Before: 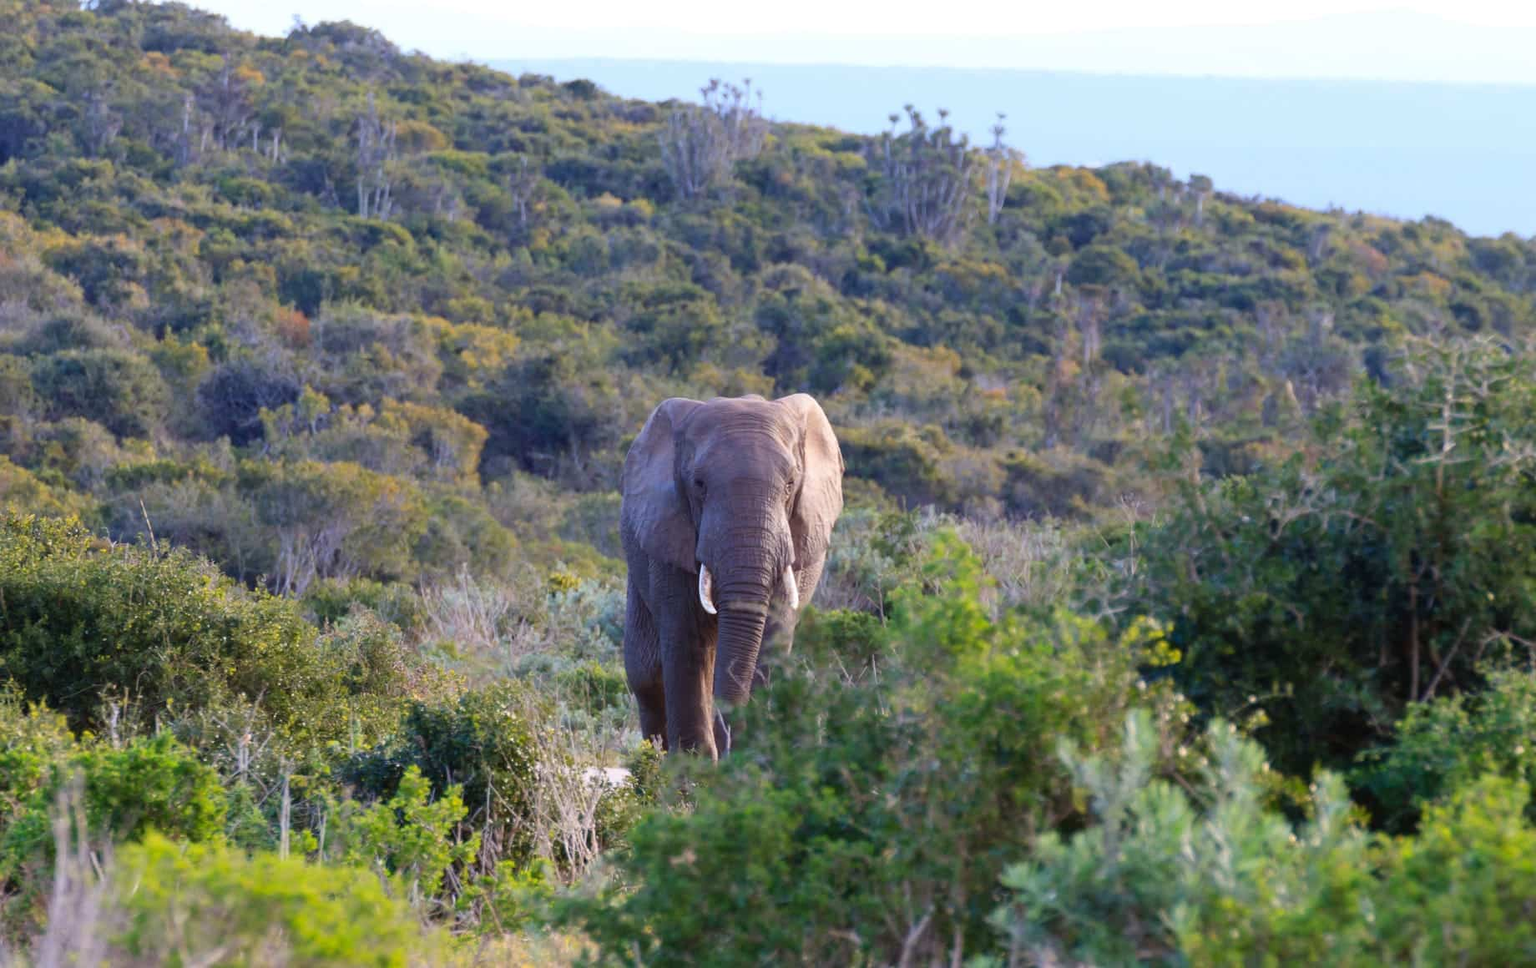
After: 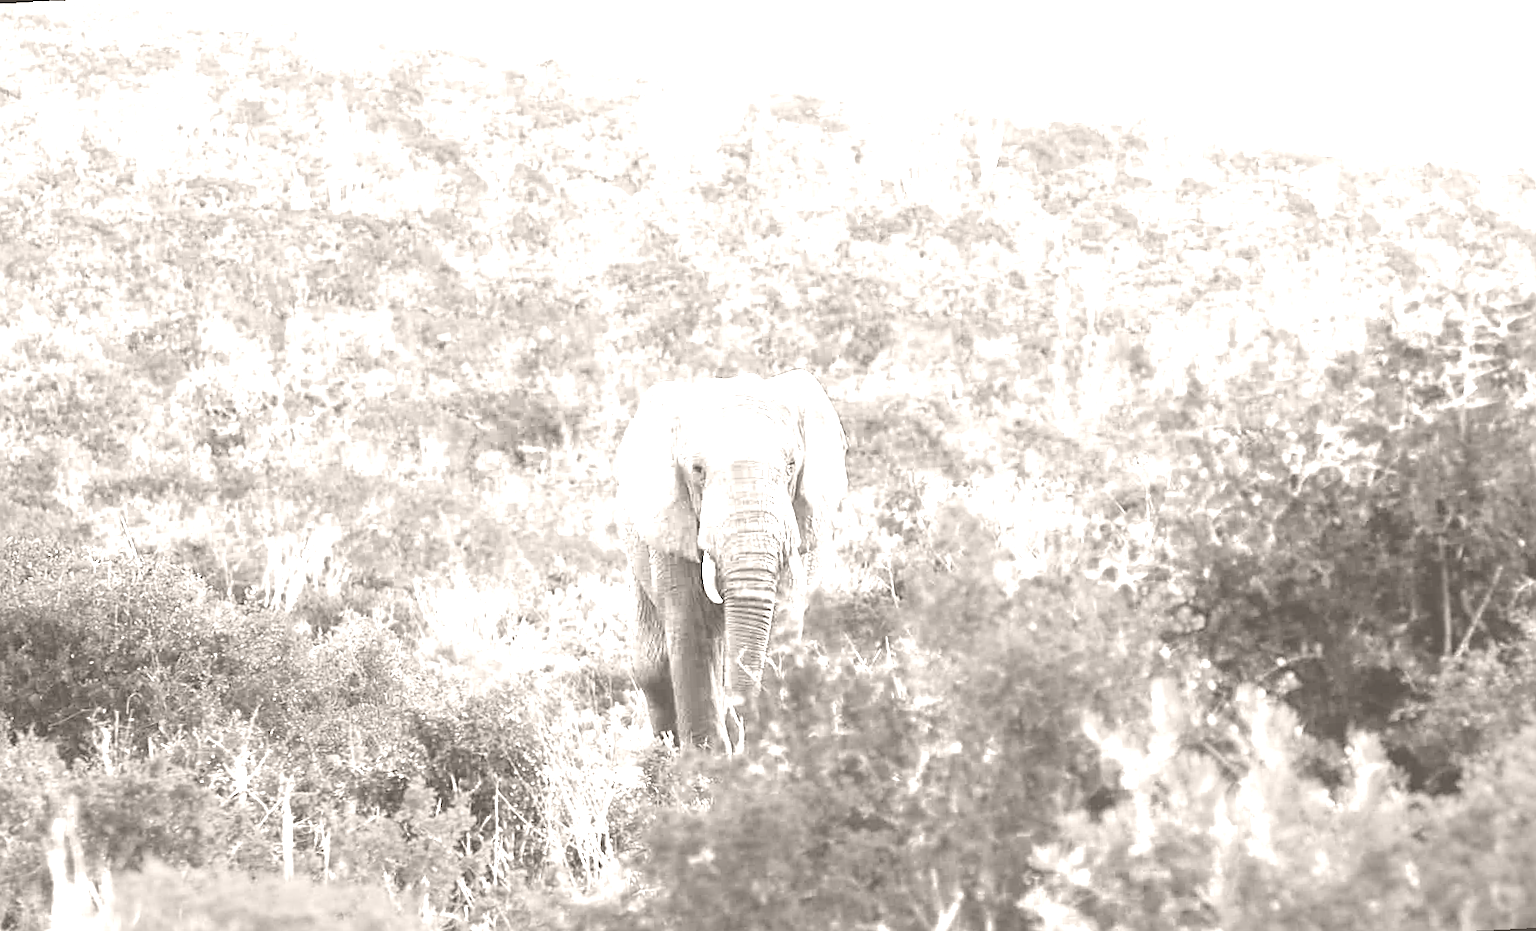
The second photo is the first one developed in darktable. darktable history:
rotate and perspective: rotation -3°, crop left 0.031, crop right 0.968, crop top 0.07, crop bottom 0.93
sharpen: on, module defaults
colorize: hue 34.49°, saturation 35.33%, source mix 100%, lightness 55%, version 1
contrast brightness saturation: contrast 0.07, brightness 0.18, saturation 0.4
white balance: red 0.925, blue 1.046
color zones: curves: ch0 [(0, 0.352) (0.143, 0.407) (0.286, 0.386) (0.429, 0.431) (0.571, 0.829) (0.714, 0.853) (0.857, 0.833) (1, 0.352)]; ch1 [(0, 0.604) (0.072, 0.726) (0.096, 0.608) (0.205, 0.007) (0.571, -0.006) (0.839, -0.013) (0.857, -0.012) (1, 0.604)]
tone equalizer: -8 EV -0.417 EV, -7 EV -0.389 EV, -6 EV -0.333 EV, -5 EV -0.222 EV, -3 EV 0.222 EV, -2 EV 0.333 EV, -1 EV 0.389 EV, +0 EV 0.417 EV, edges refinement/feathering 500, mask exposure compensation -1.57 EV, preserve details no
color balance rgb: linear chroma grading › global chroma 15%, perceptual saturation grading › global saturation 30%
